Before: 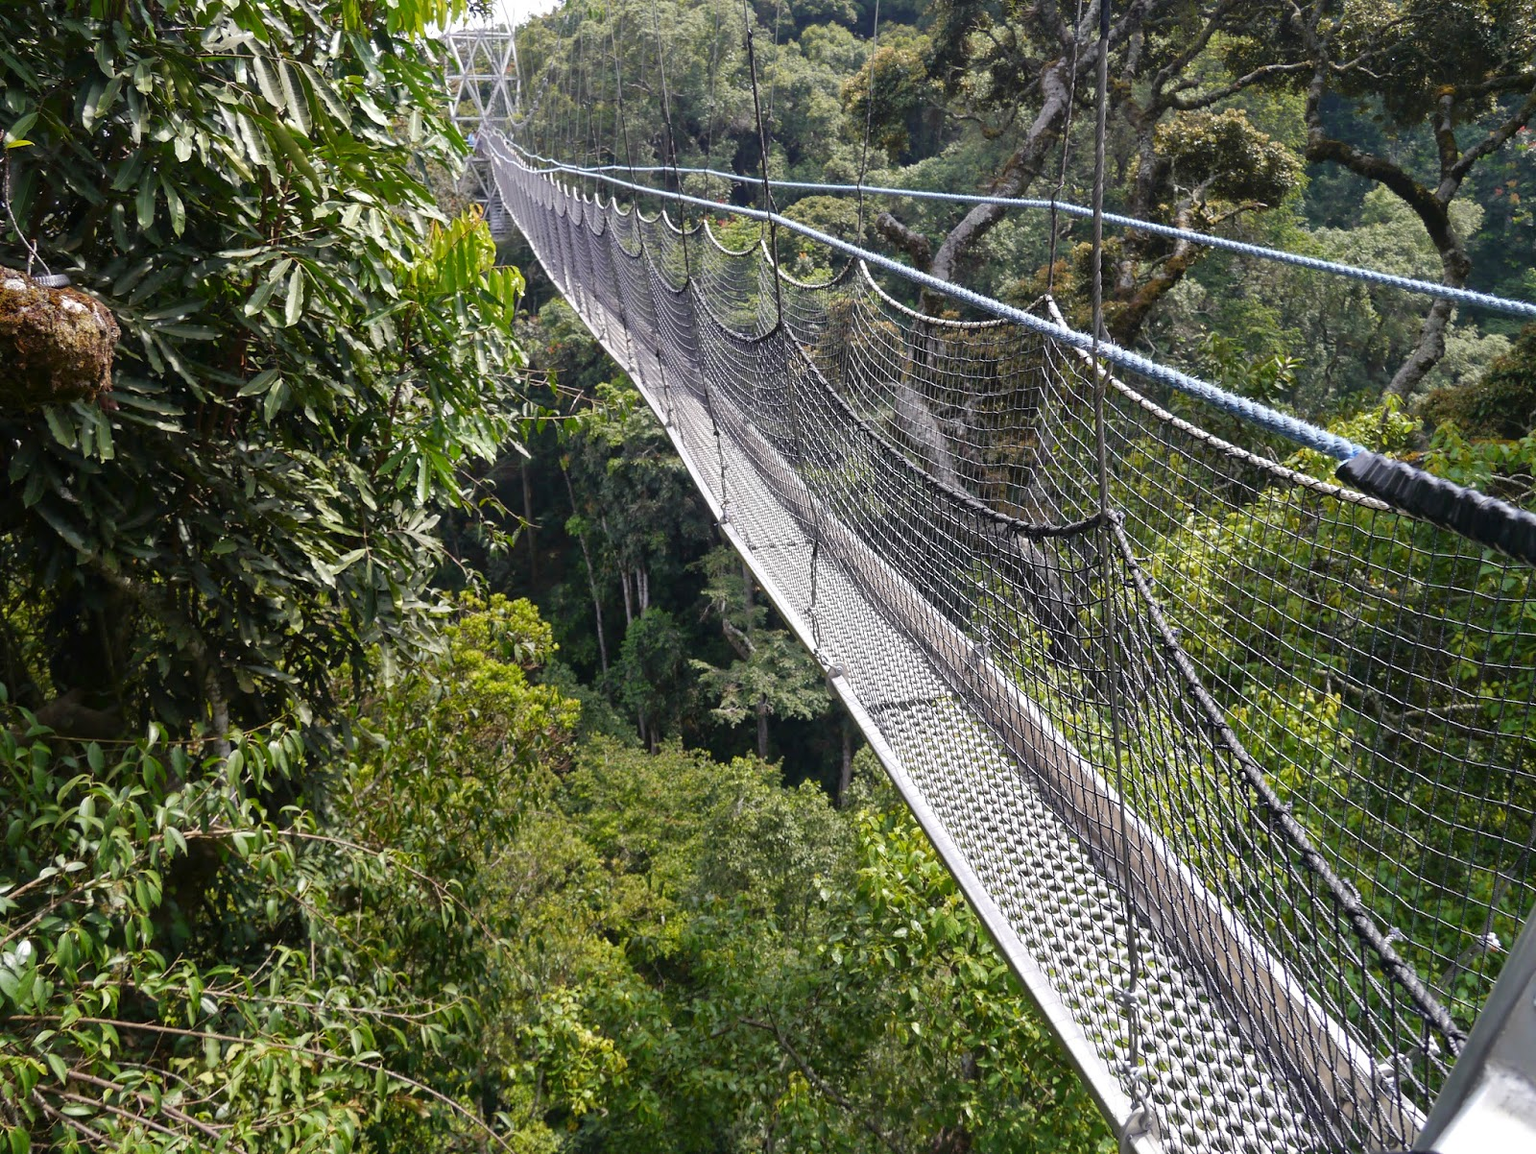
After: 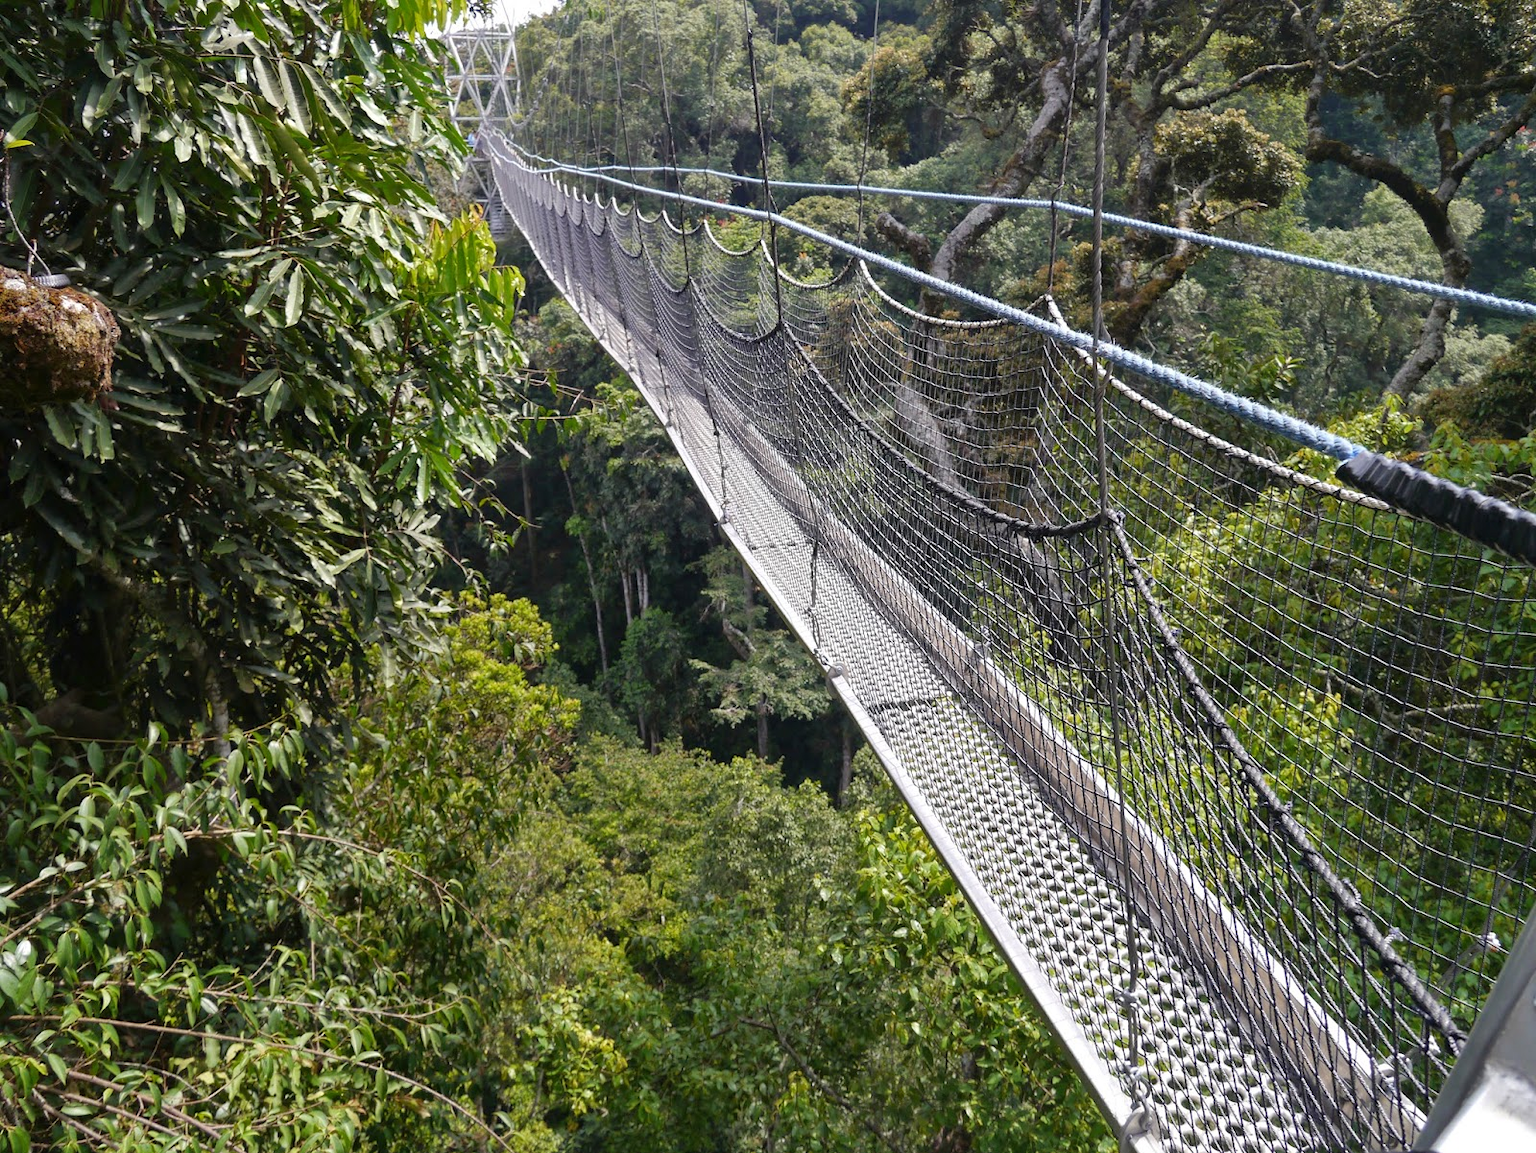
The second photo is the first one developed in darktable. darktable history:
shadows and highlights: shadows 22.28, highlights -48.36, soften with gaussian
